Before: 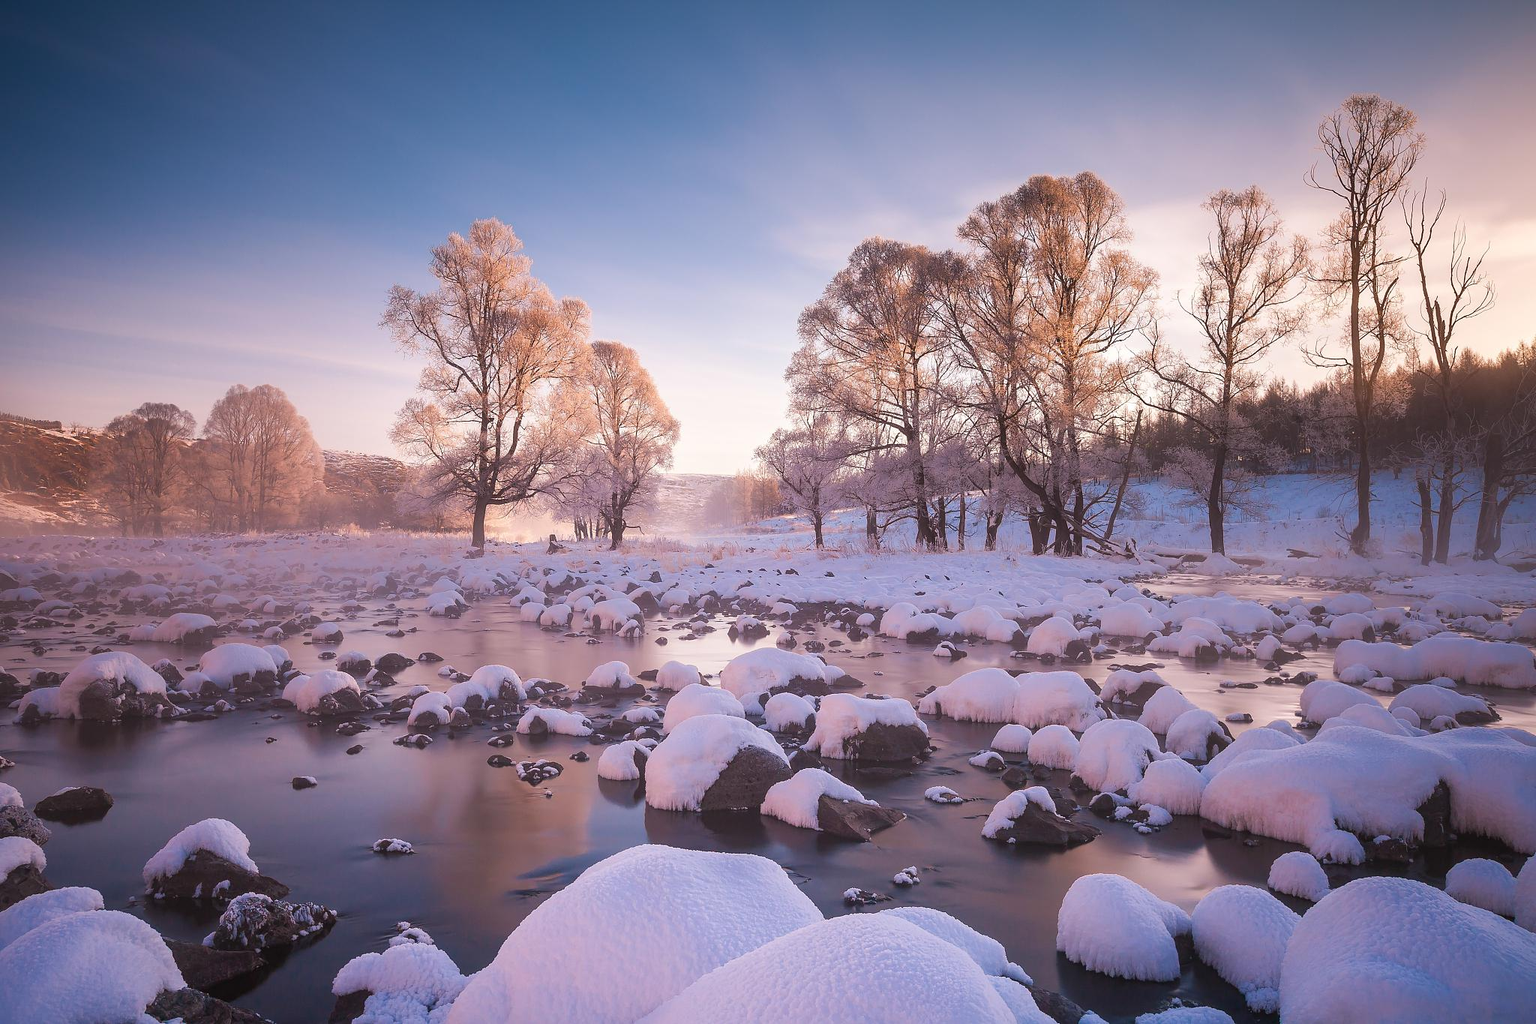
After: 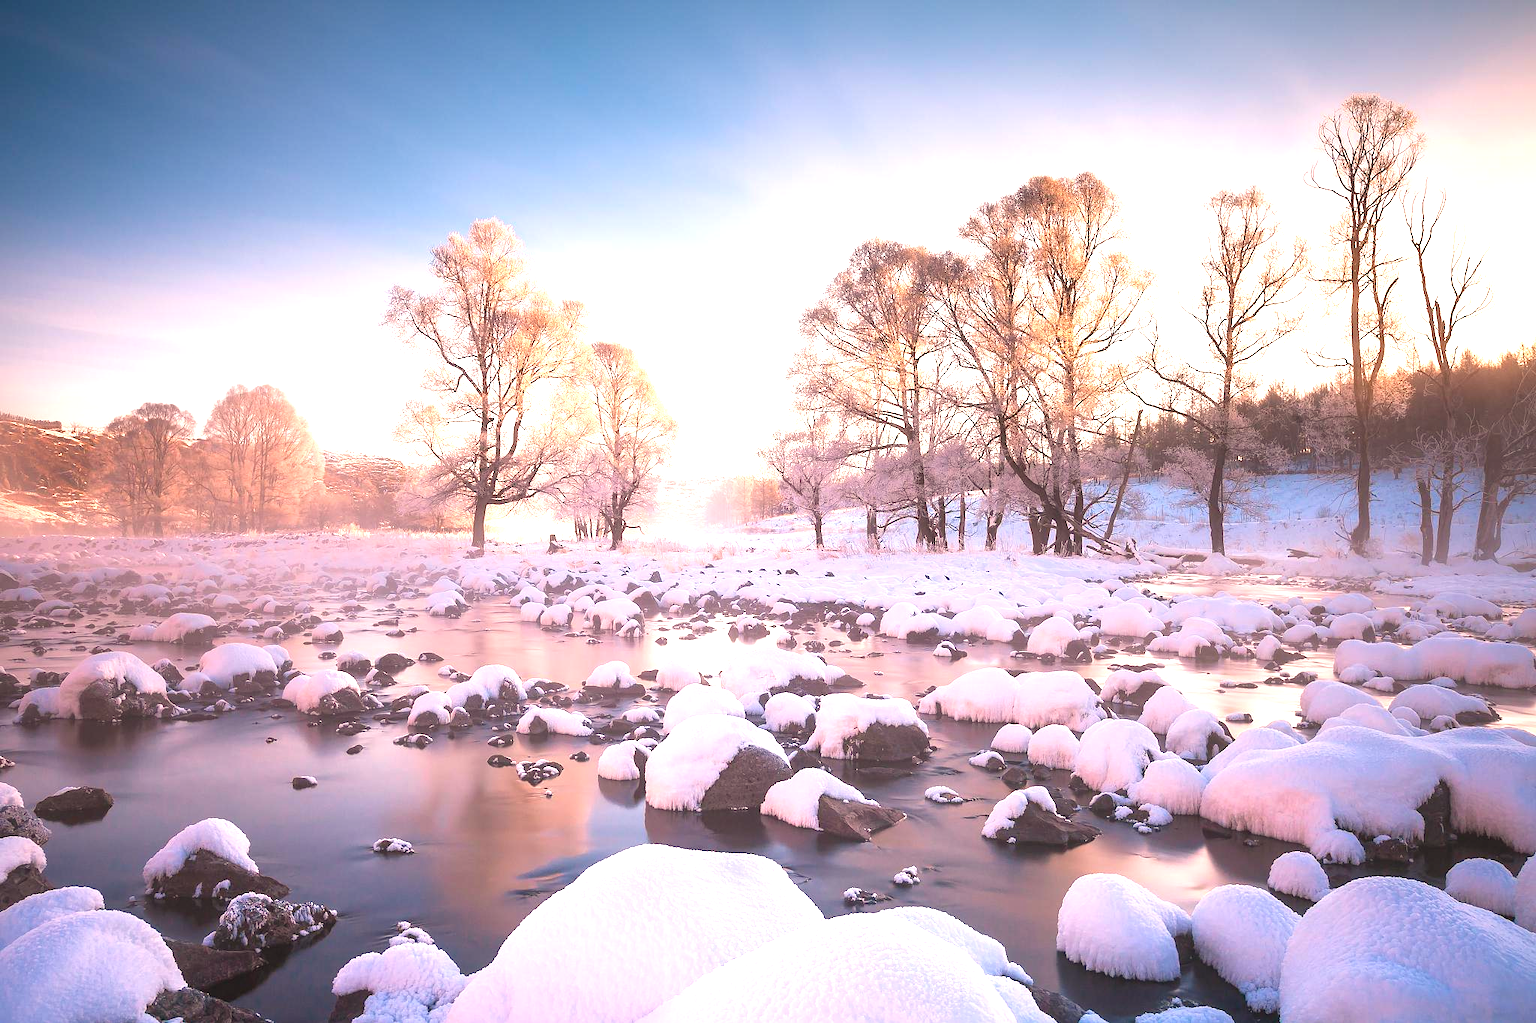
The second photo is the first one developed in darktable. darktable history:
white balance: red 1.045, blue 0.932
exposure: black level correction 0, exposure 1.3 EV, compensate exposure bias true, compensate highlight preservation false
